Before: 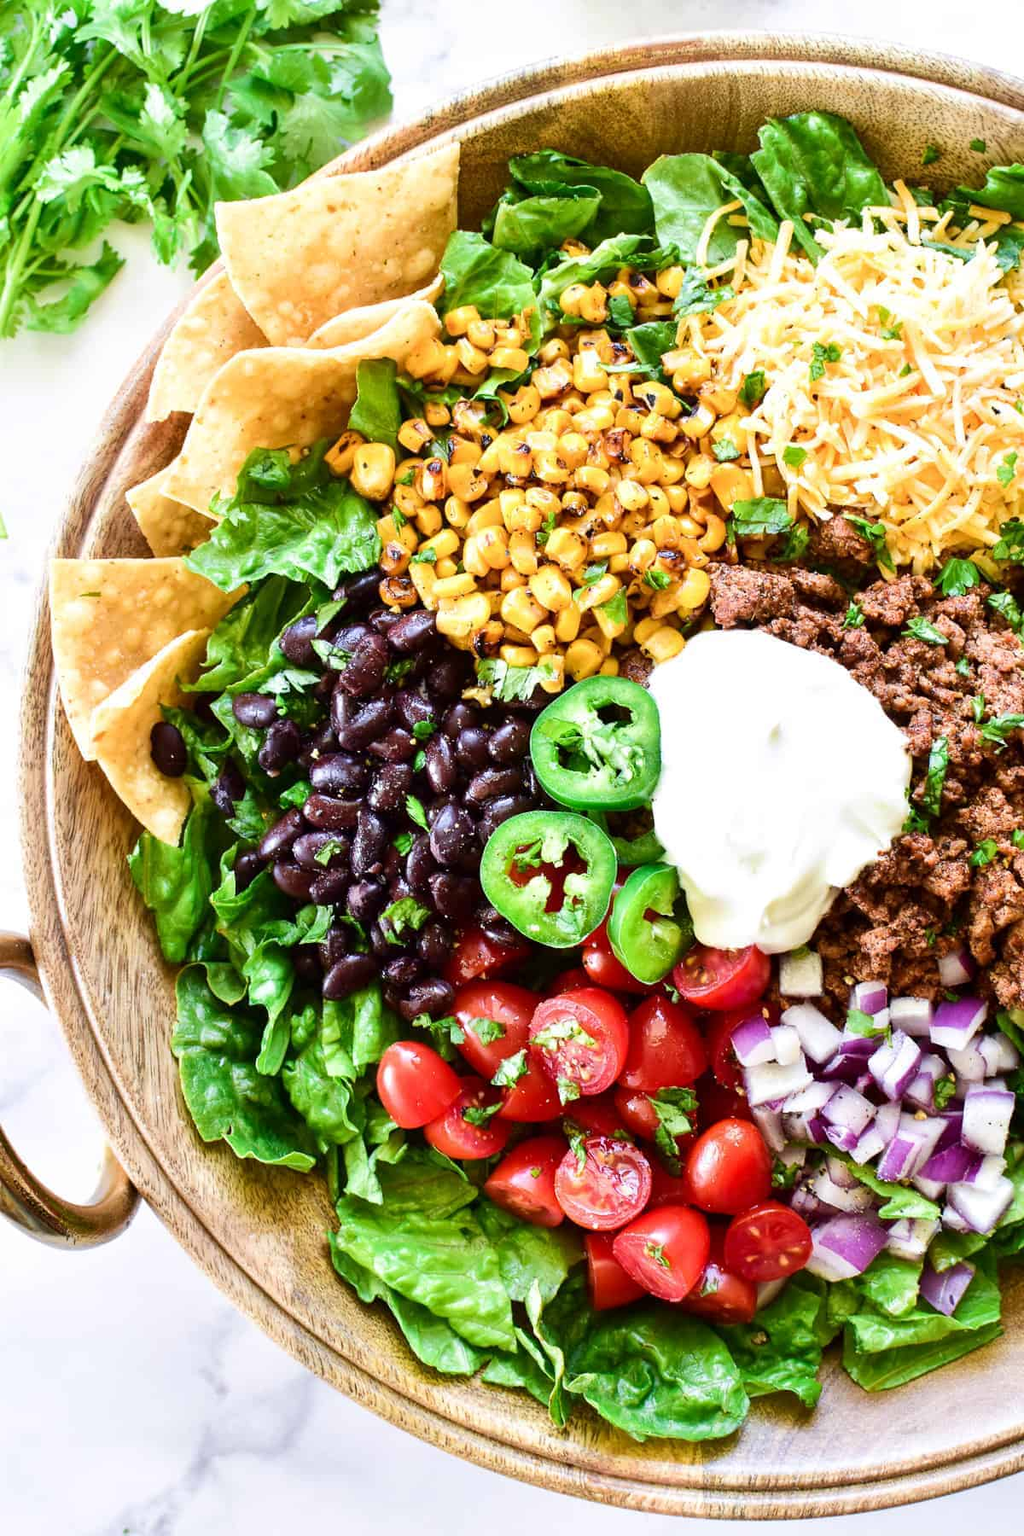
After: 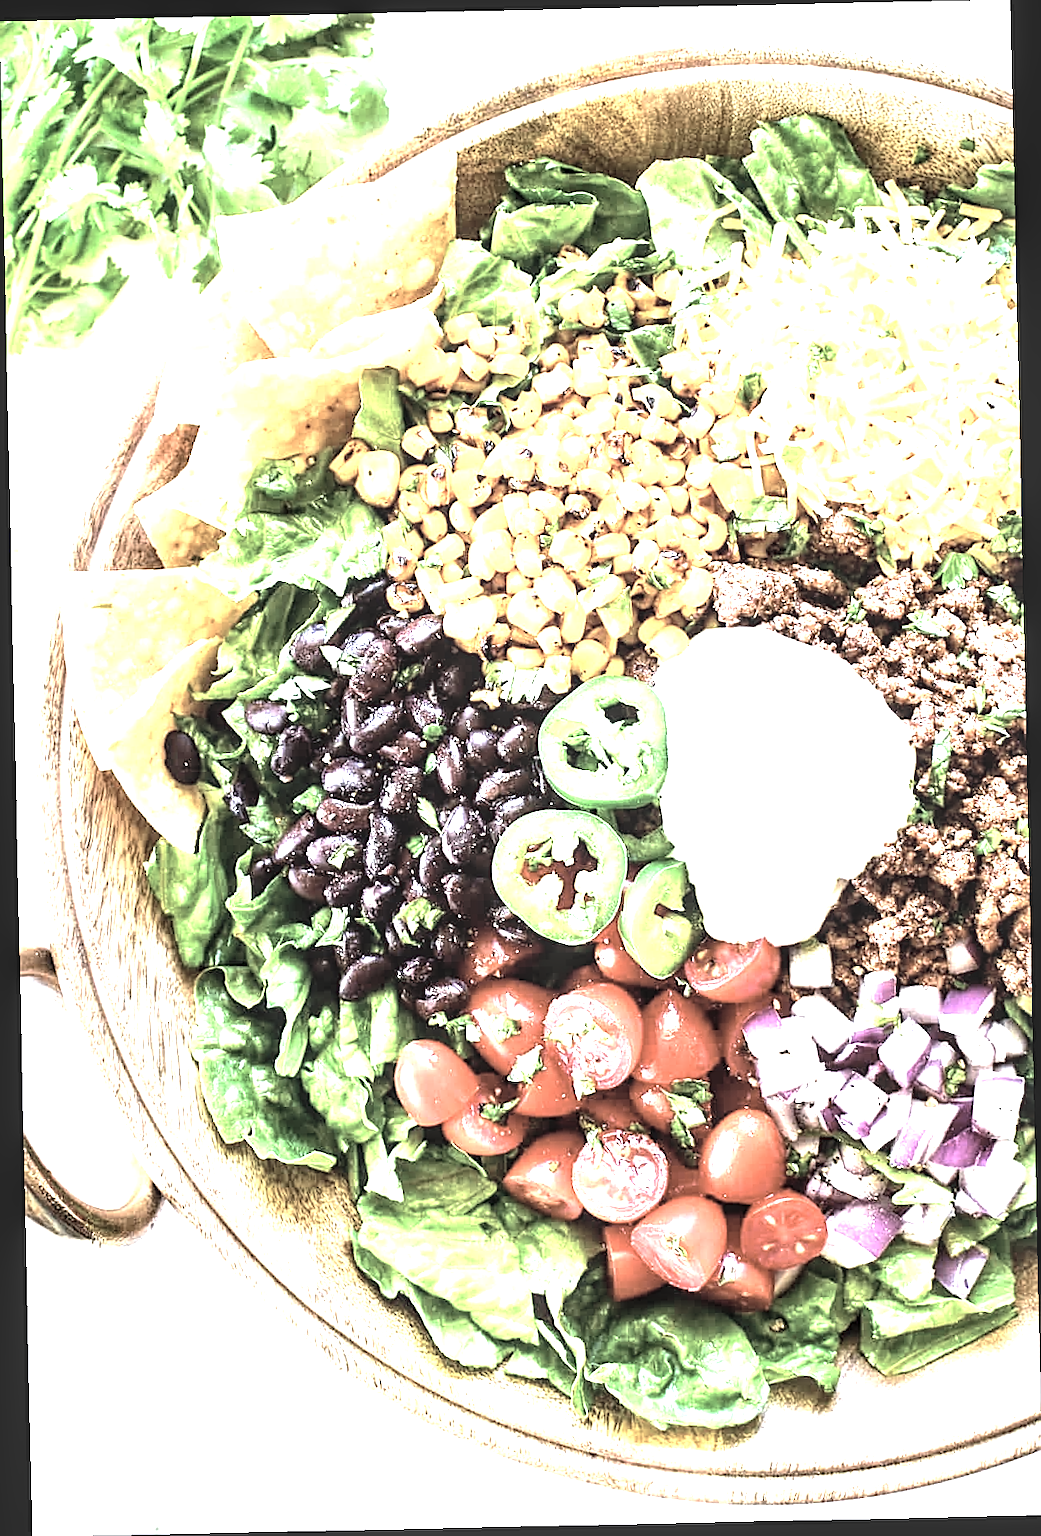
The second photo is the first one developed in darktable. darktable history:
tone curve: curves: ch0 [(0, 0) (0.003, 0.032) (0.011, 0.034) (0.025, 0.039) (0.044, 0.055) (0.069, 0.078) (0.1, 0.111) (0.136, 0.147) (0.177, 0.191) (0.224, 0.238) (0.277, 0.291) (0.335, 0.35) (0.399, 0.41) (0.468, 0.48) (0.543, 0.547) (0.623, 0.621) (0.709, 0.699) (0.801, 0.789) (0.898, 0.884) (1, 1)], preserve colors none
tone equalizer: -8 EV -1.08 EV, -7 EV -1.01 EV, -6 EV -0.867 EV, -5 EV -0.578 EV, -3 EV 0.578 EV, -2 EV 0.867 EV, -1 EV 1.01 EV, +0 EV 1.08 EV, edges refinement/feathering 500, mask exposure compensation -1.57 EV, preserve details no
sharpen: on, module defaults
exposure: black level correction 0, exposure 0.877 EV, compensate exposure bias true, compensate highlight preservation false
rotate and perspective: rotation -1.24°, automatic cropping off
local contrast: detail 130%
contrast brightness saturation: brightness 0.18, saturation -0.5
